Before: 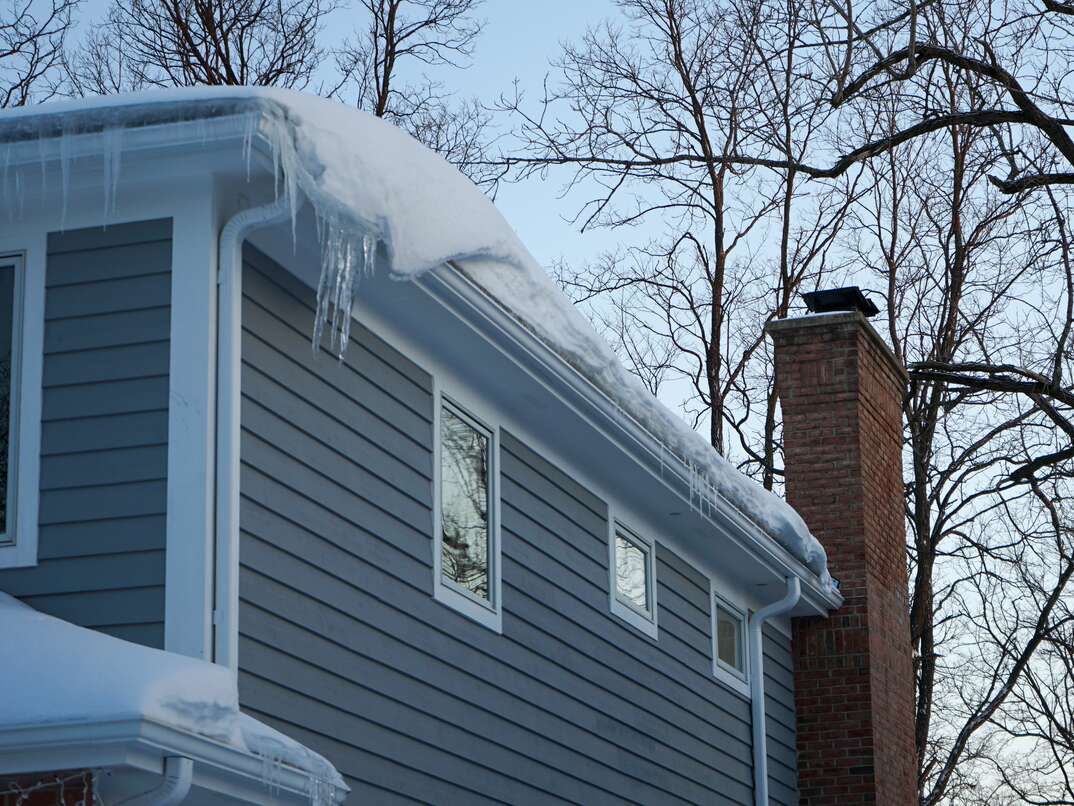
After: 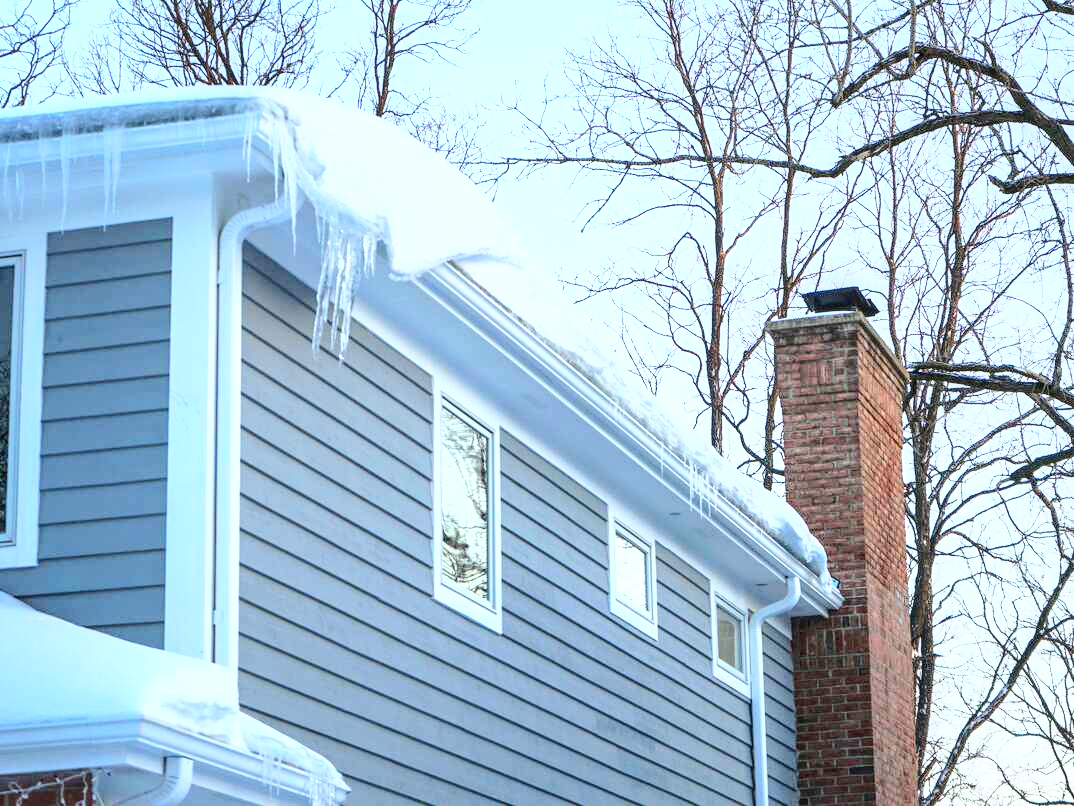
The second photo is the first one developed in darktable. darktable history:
exposure: black level correction 0, exposure 1.2 EV, compensate exposure bias true, compensate highlight preservation false
local contrast: on, module defaults
base curve: curves: ch0 [(0, 0) (0.025, 0.046) (0.112, 0.277) (0.467, 0.74) (0.814, 0.929) (1, 0.942)]
